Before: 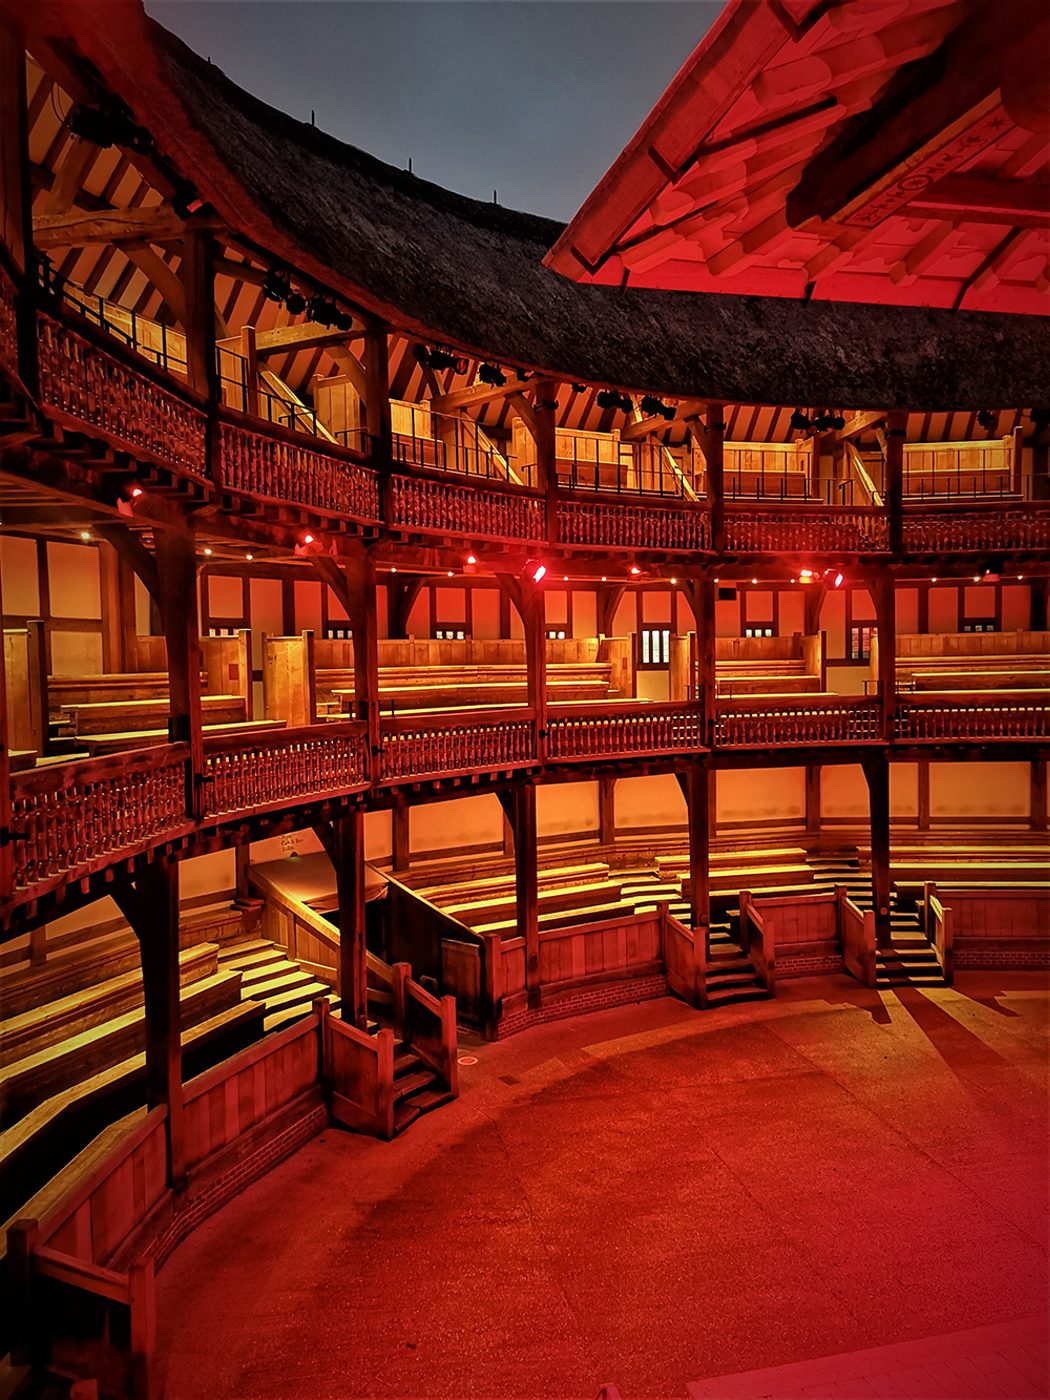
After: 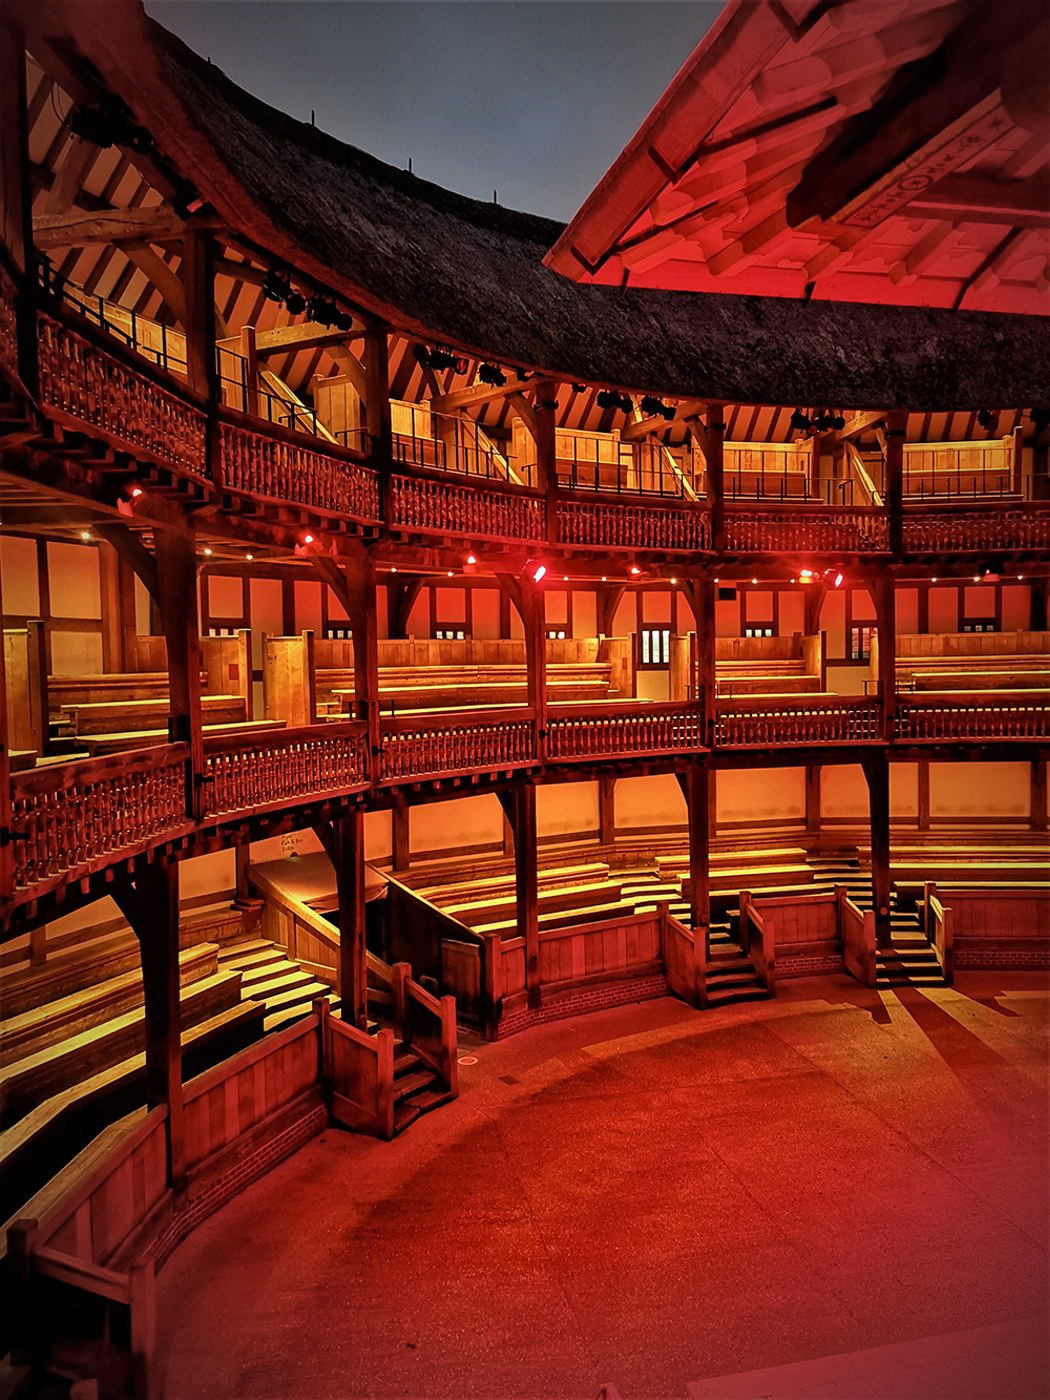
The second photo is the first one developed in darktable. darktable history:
shadows and highlights: shadows 20.91, highlights -82.73, soften with gaussian
vignetting: fall-off radius 60.92%
